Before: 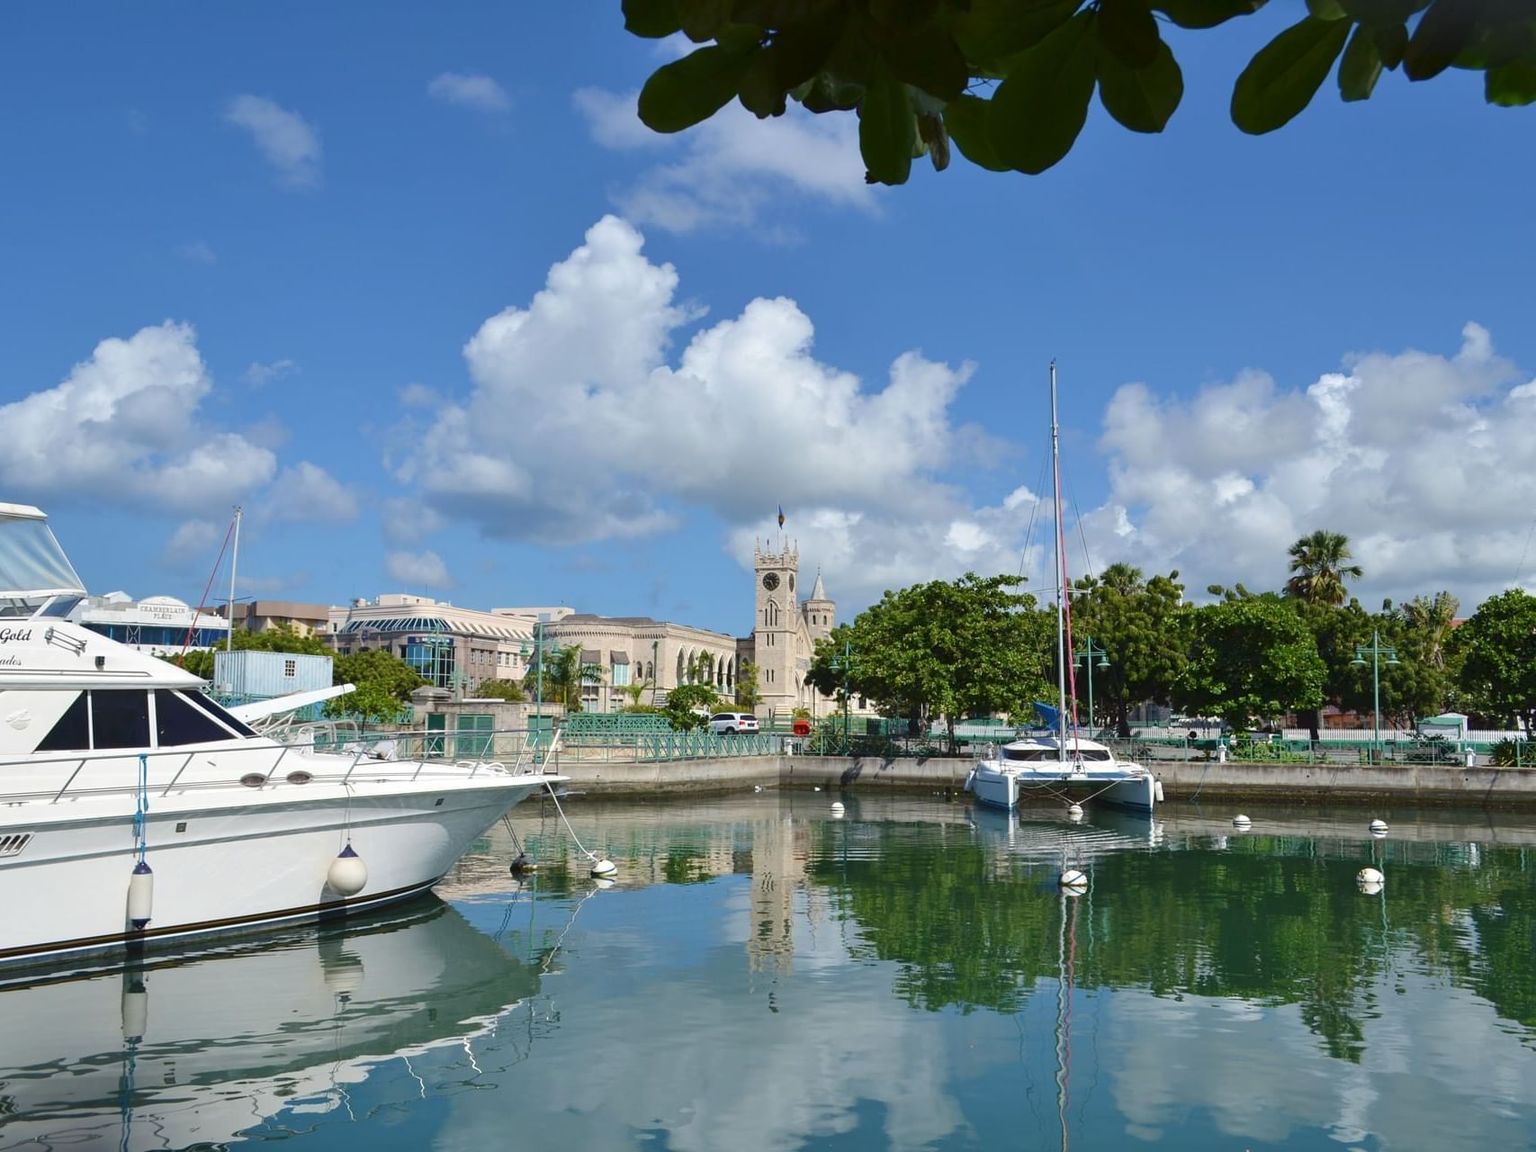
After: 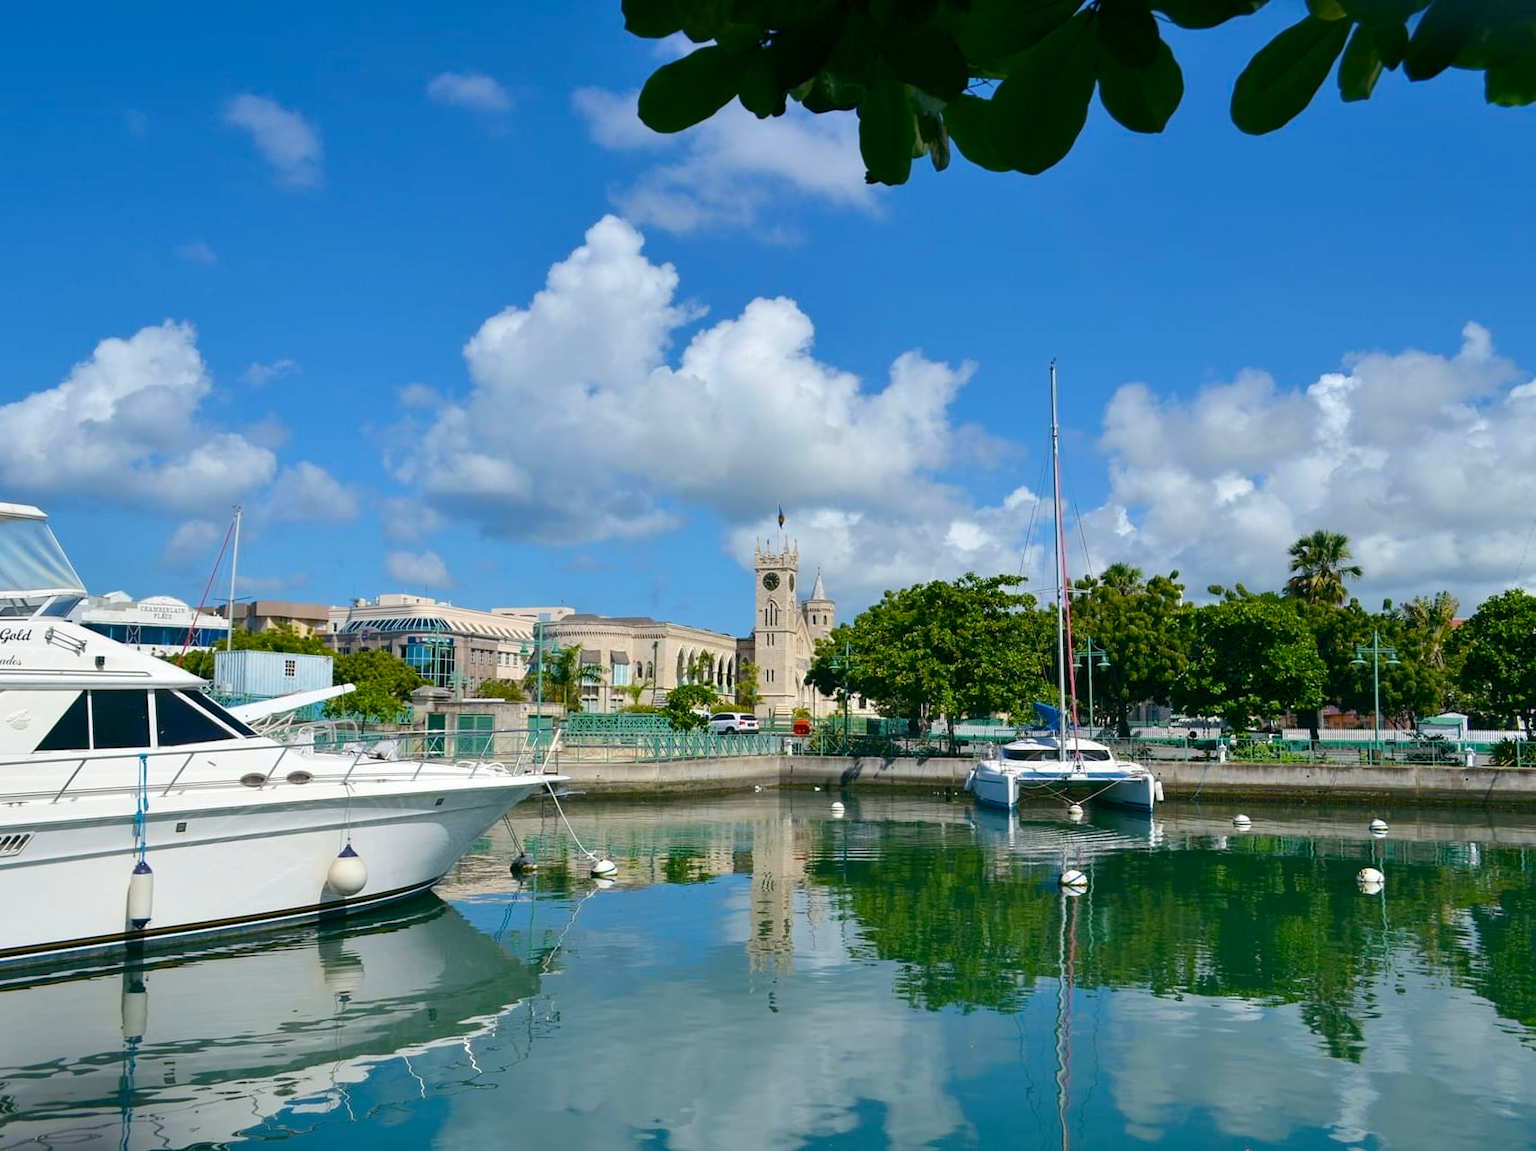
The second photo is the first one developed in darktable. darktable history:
color balance rgb: shadows lift › chroma 1.013%, shadows lift › hue 31.43°, global offset › luminance -0.345%, global offset › chroma 0.109%, global offset › hue 162.11°, linear chroma grading › global chroma 14.698%, perceptual saturation grading › global saturation 9.633%
